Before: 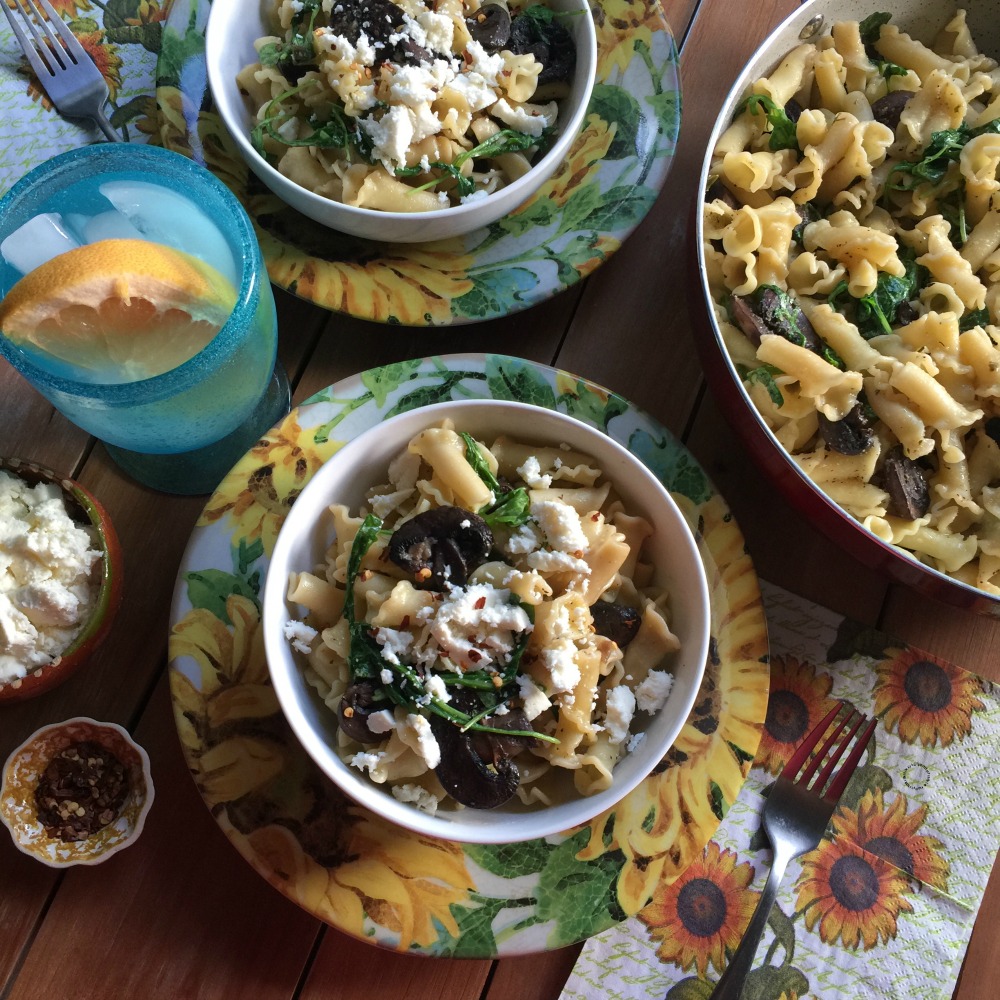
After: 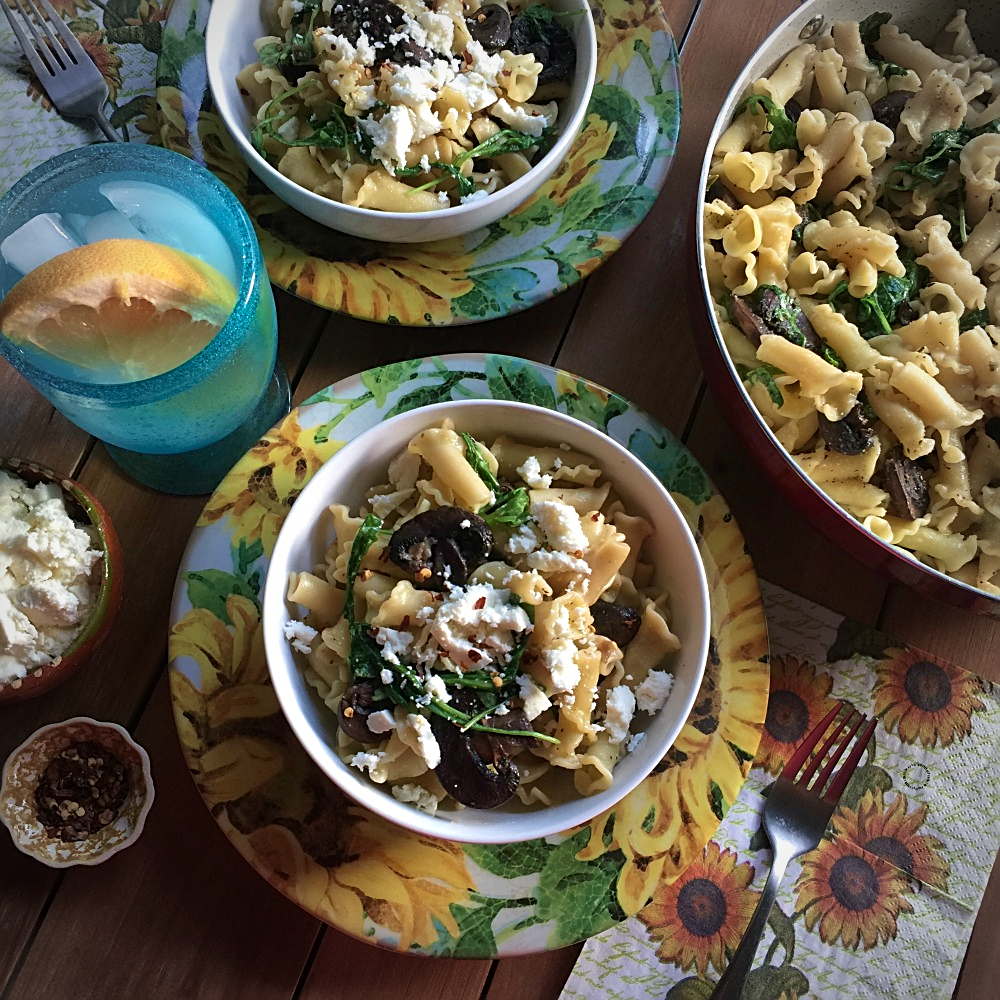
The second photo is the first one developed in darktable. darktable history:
sharpen: amount 0.6
vignetting: unbound false
tone equalizer: on, module defaults
velvia: on, module defaults
